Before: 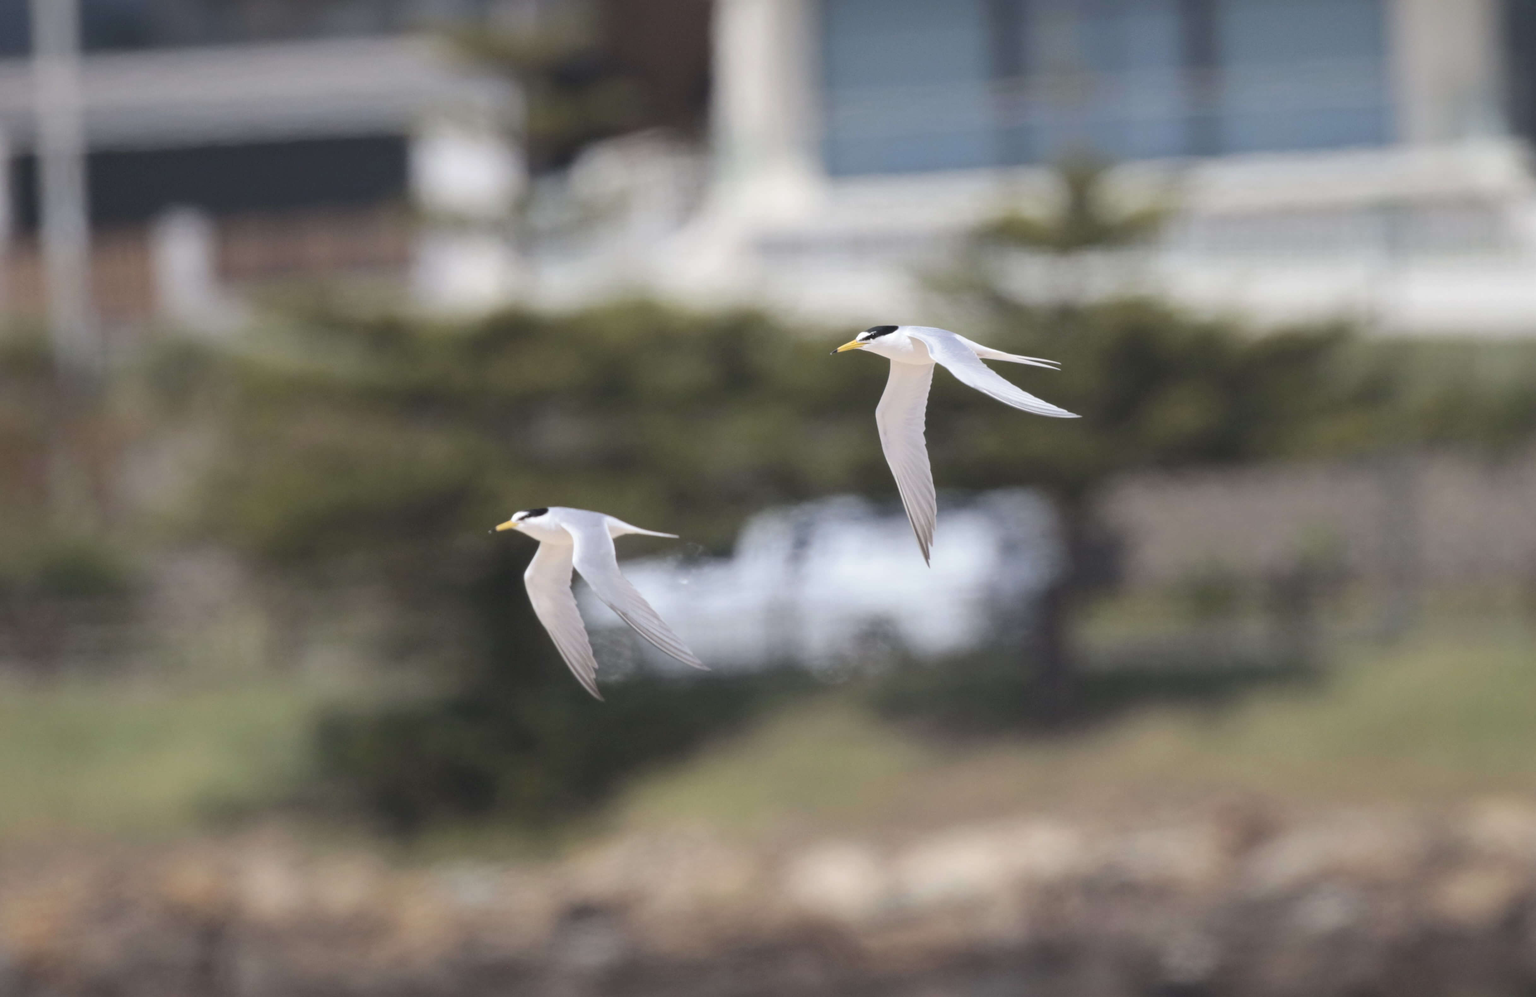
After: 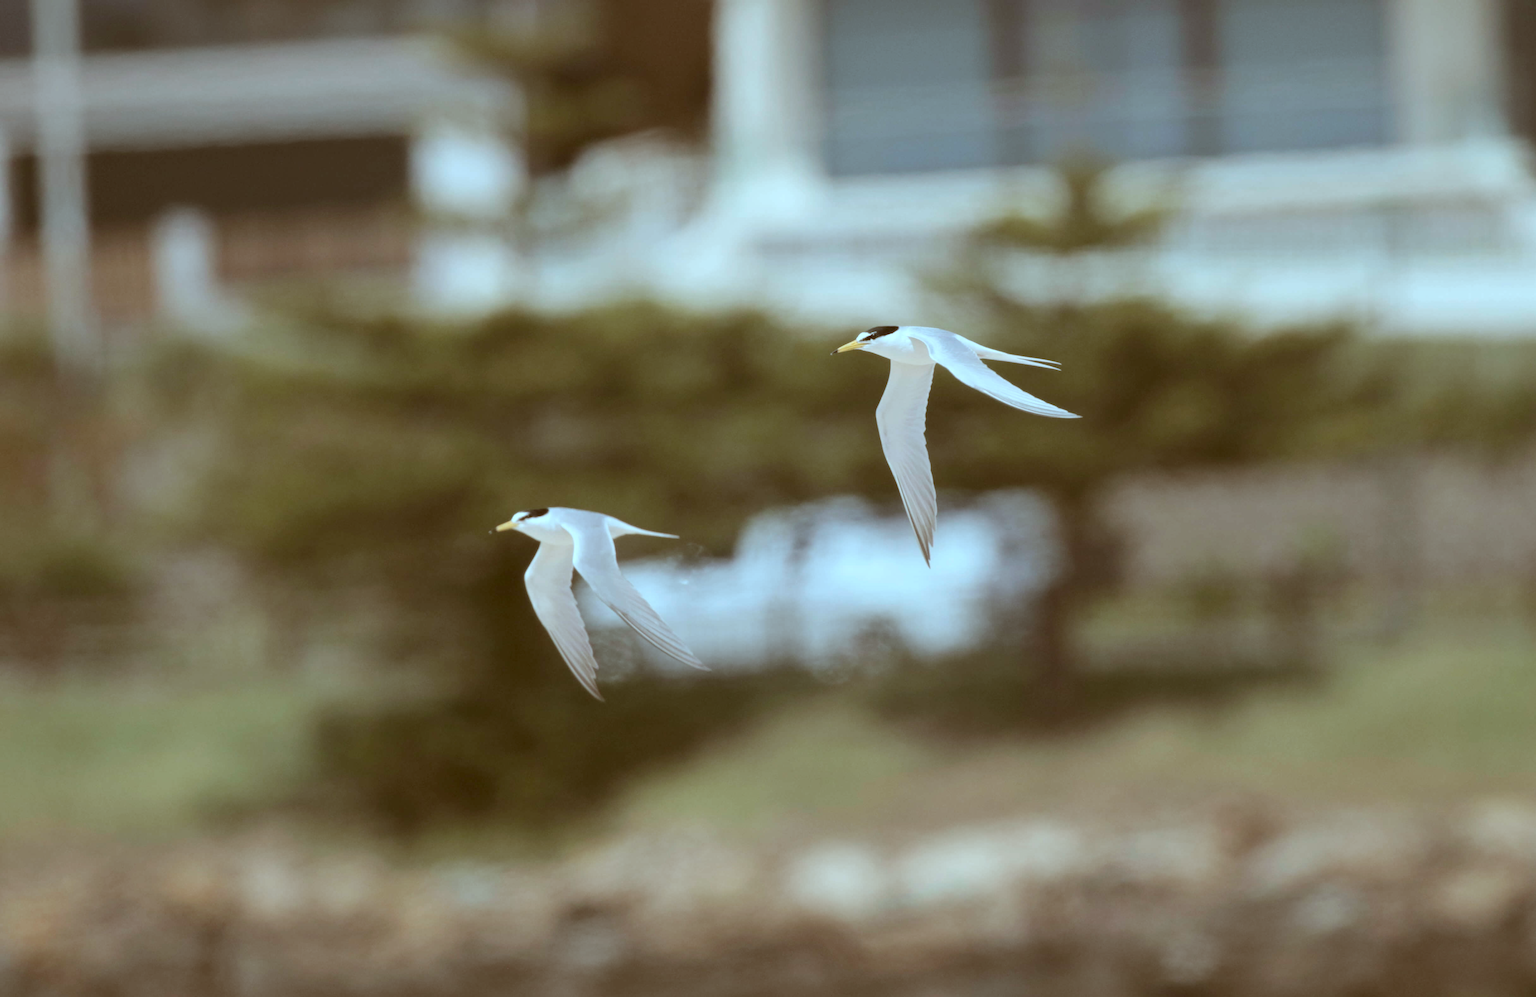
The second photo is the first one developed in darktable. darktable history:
color correction: highlights a* -14.4, highlights b* -16.81, shadows a* 10.33, shadows b* 29.26
contrast brightness saturation: saturation -0.058
